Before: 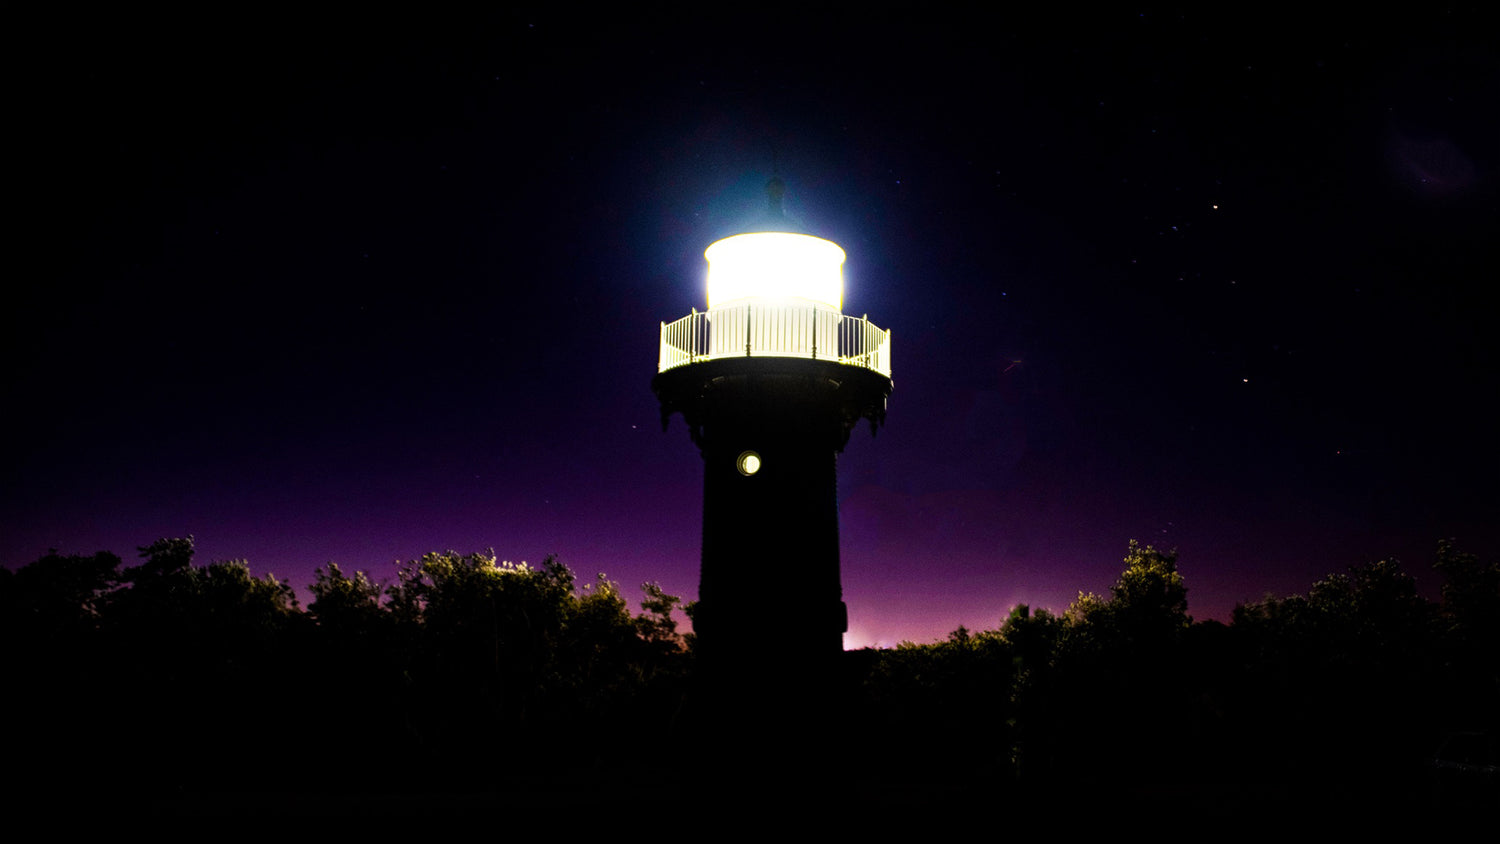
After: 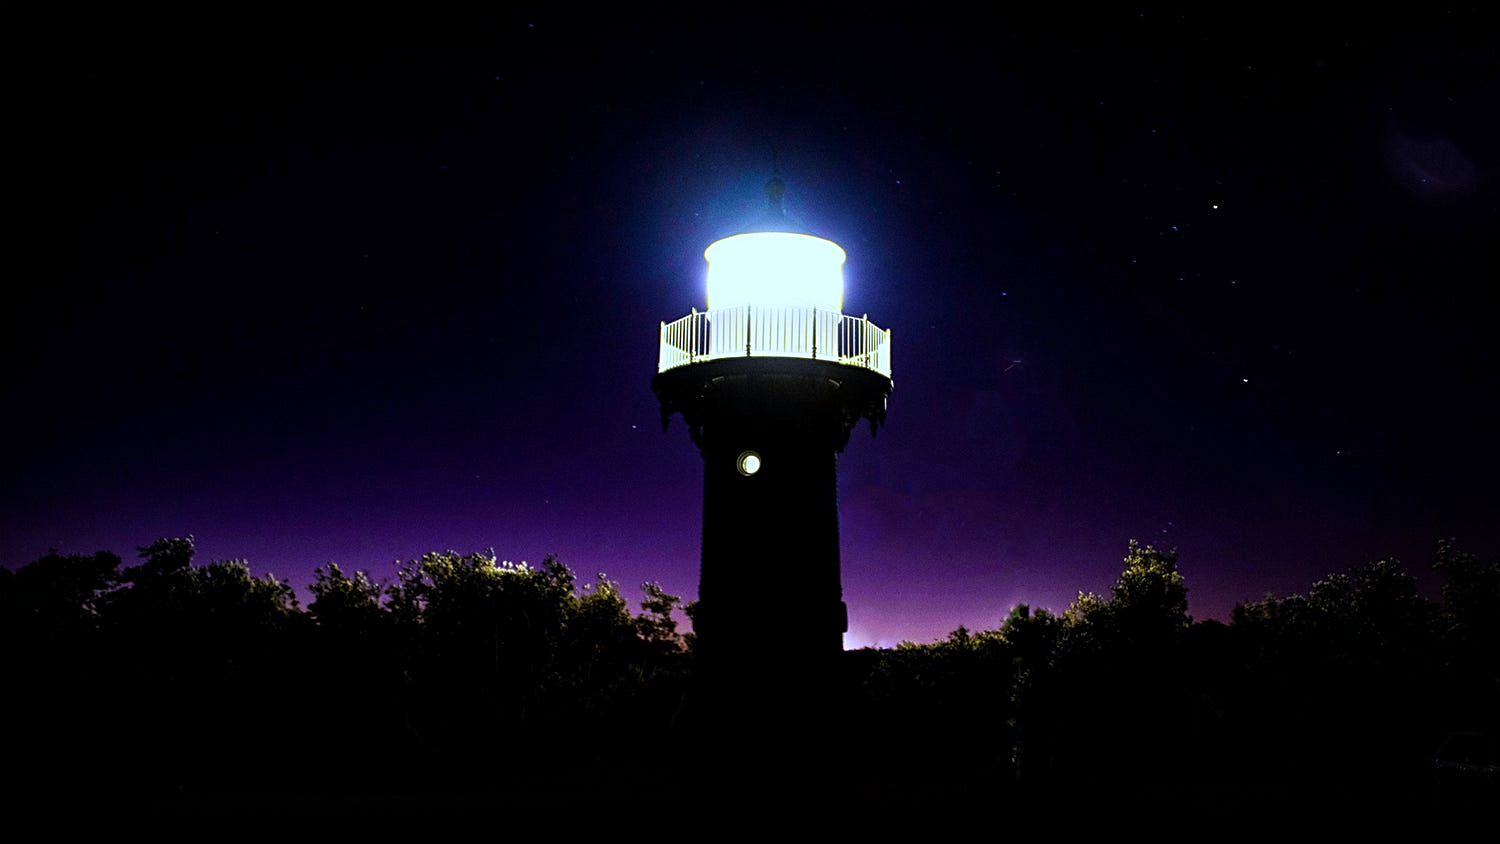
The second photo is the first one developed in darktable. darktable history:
sharpen: on, module defaults
local contrast: mode bilateral grid, contrast 20, coarseness 50, detail 120%, midtone range 0.2
white balance: red 0.871, blue 1.249
